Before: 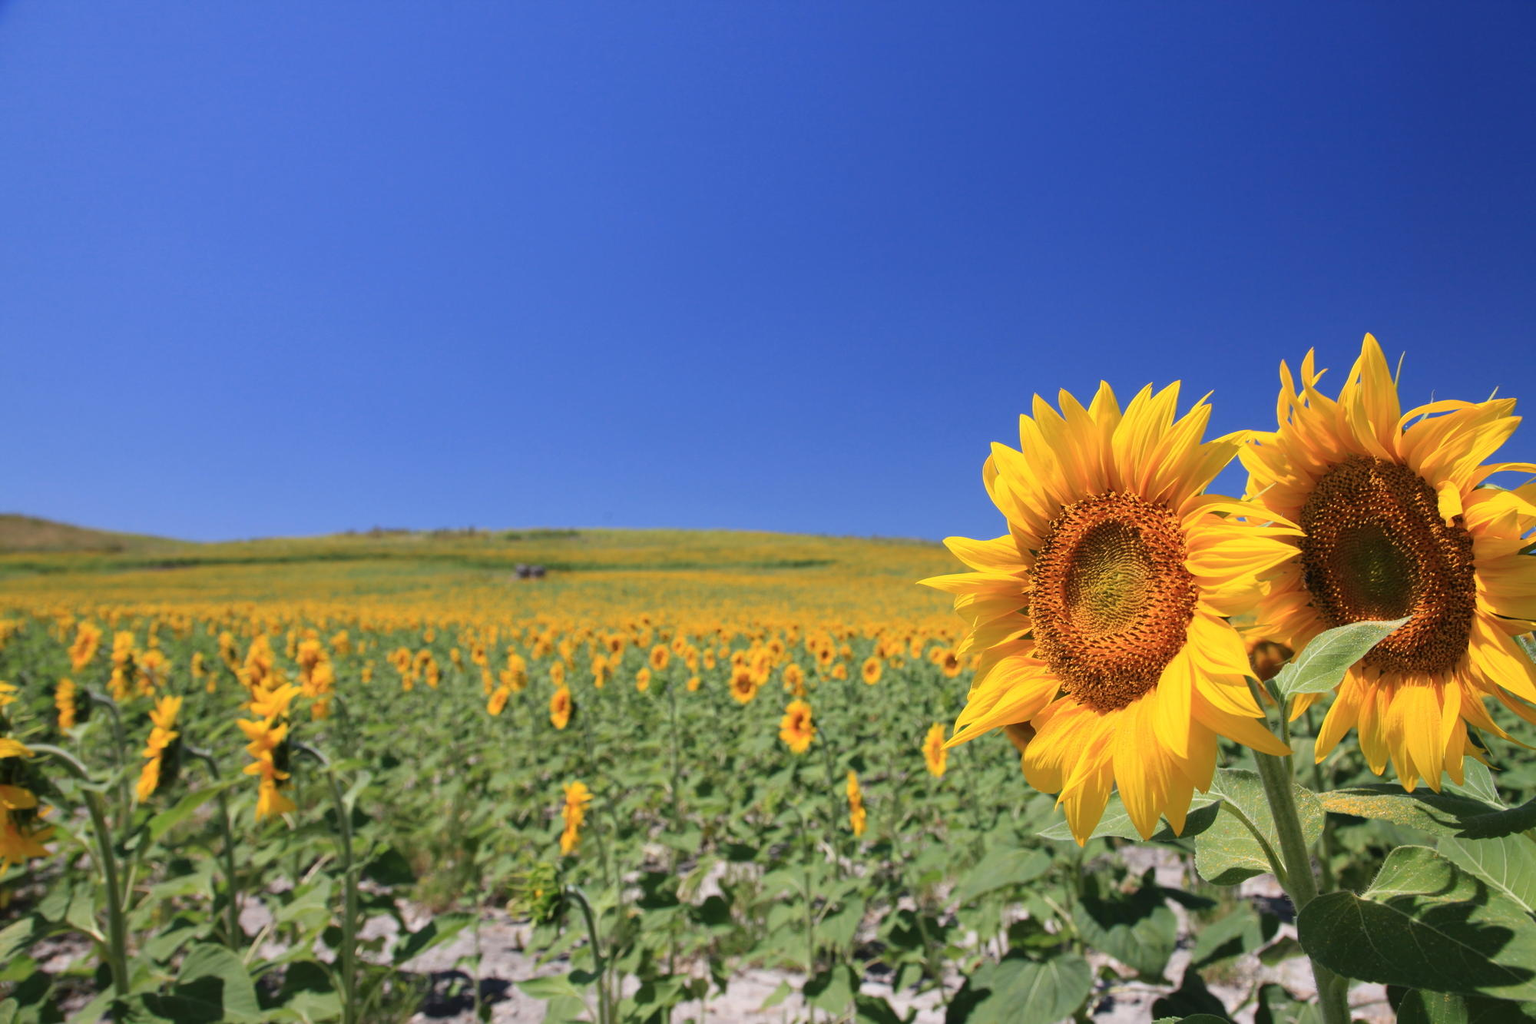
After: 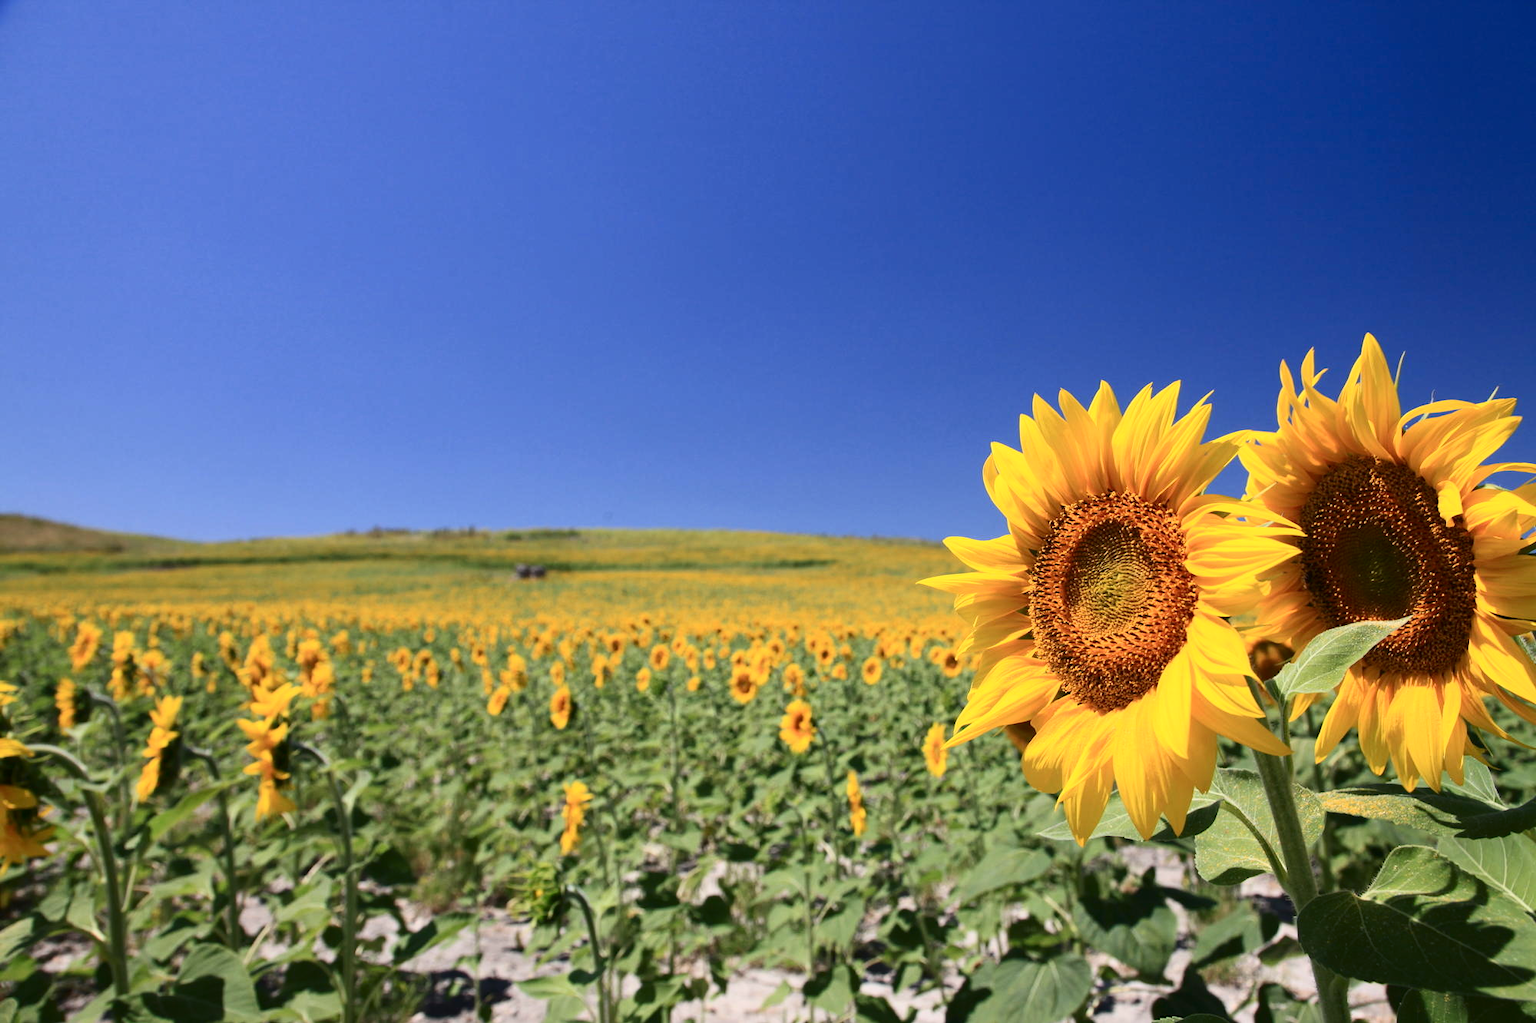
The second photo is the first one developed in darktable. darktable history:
contrast brightness saturation: contrast 0.22
color correction: highlights b* 3
